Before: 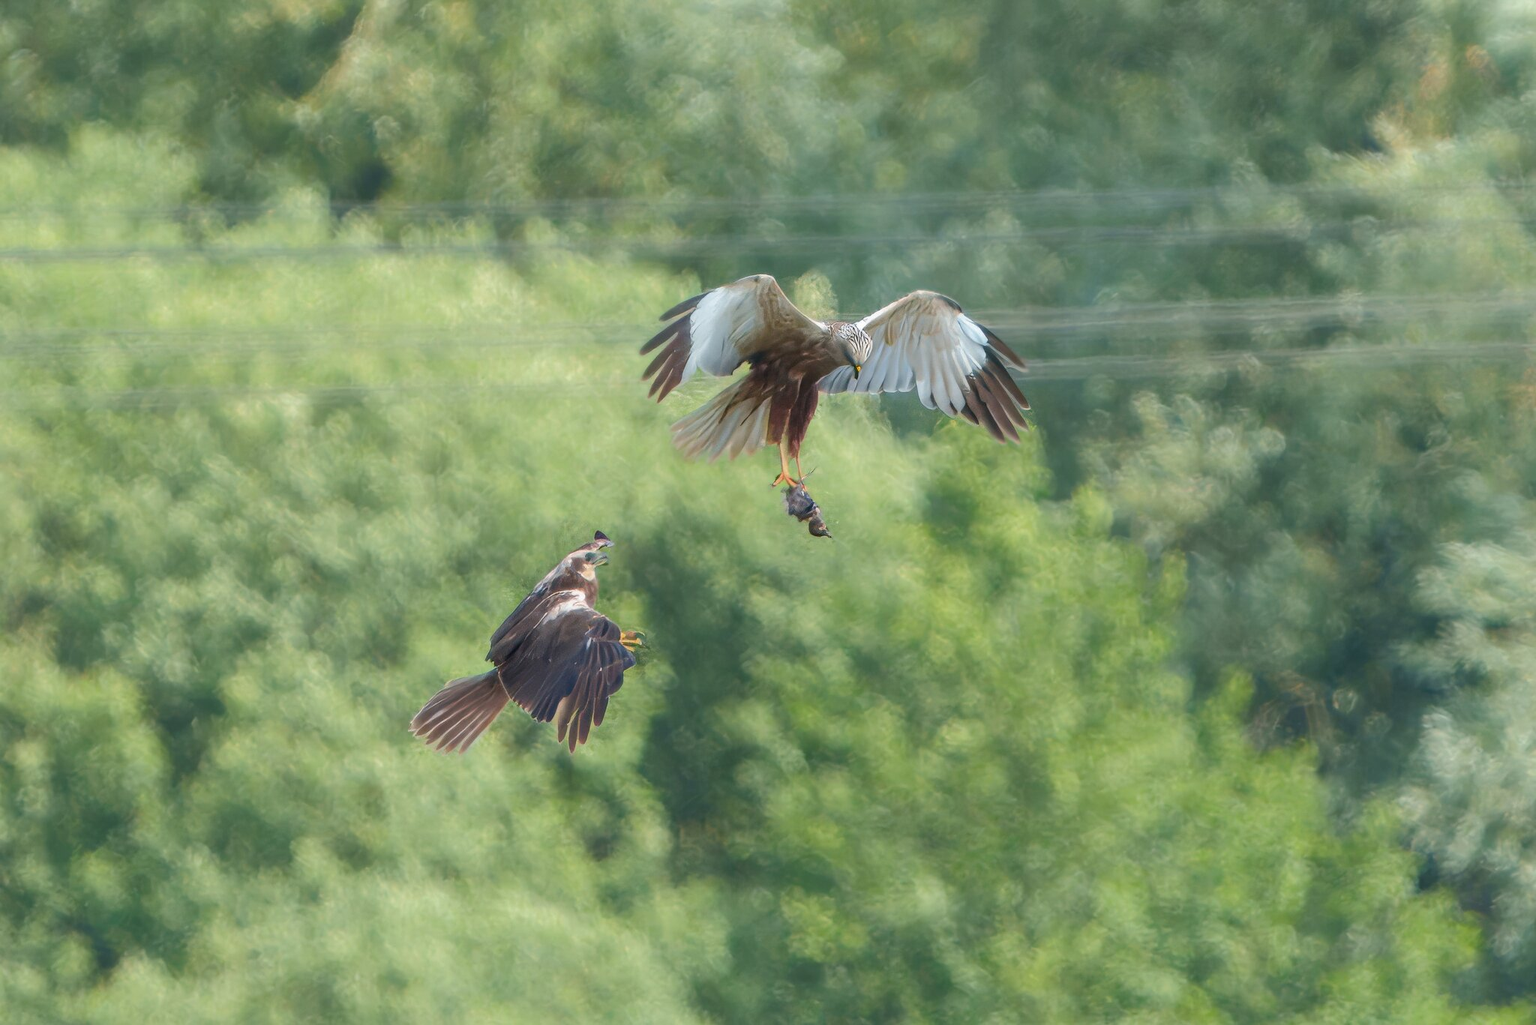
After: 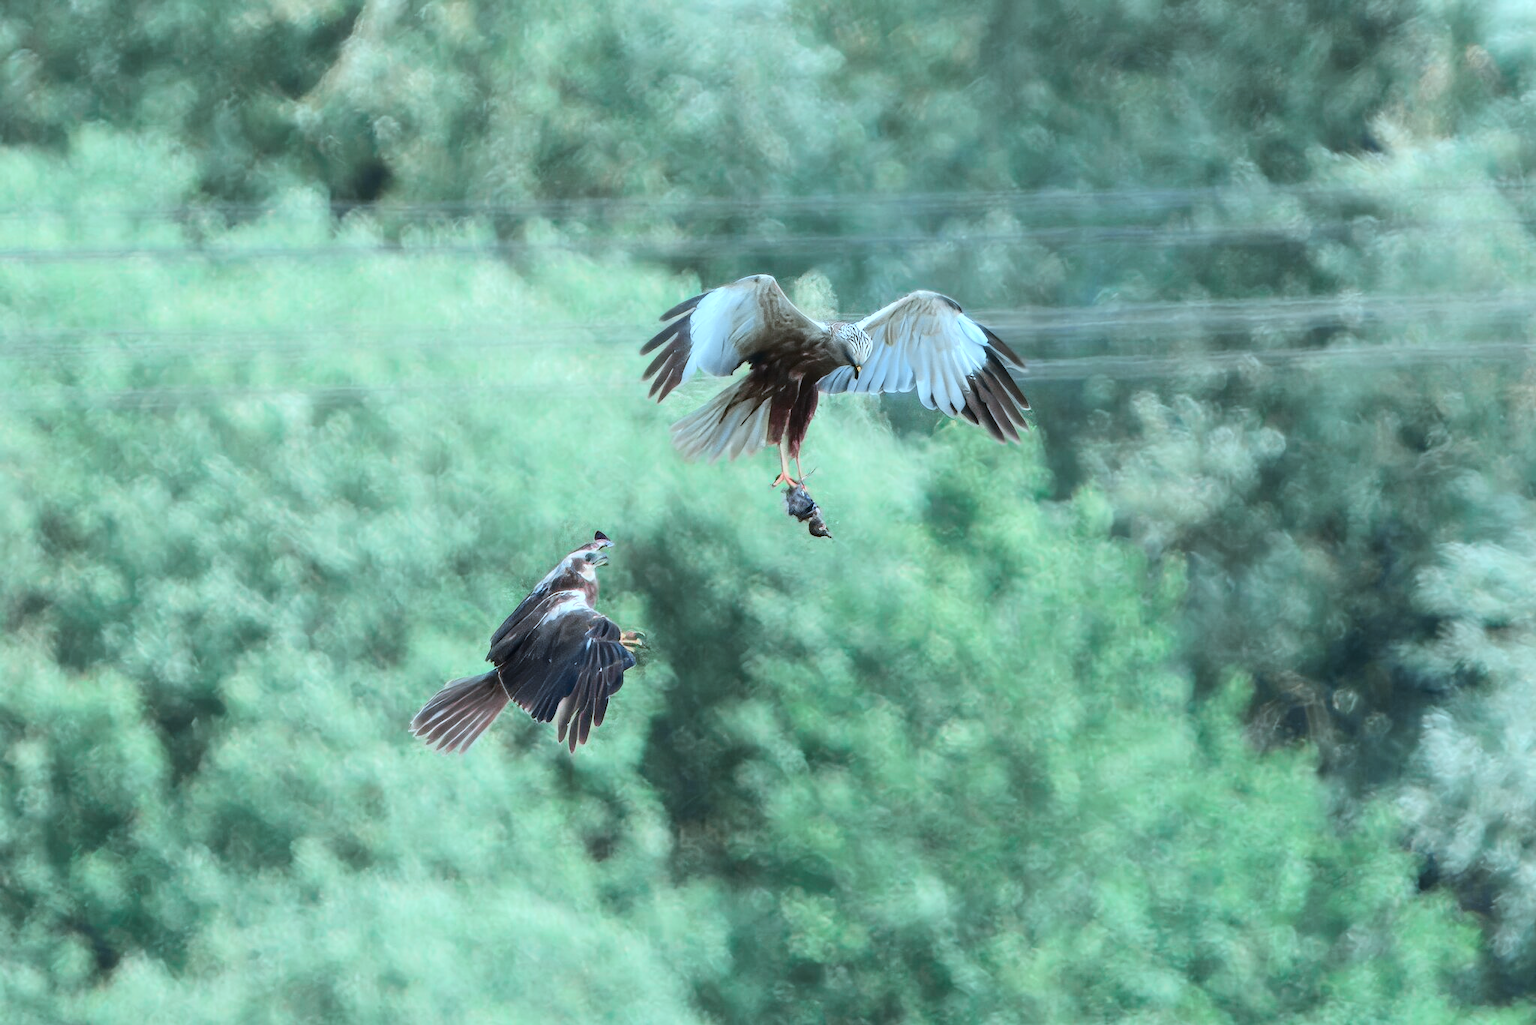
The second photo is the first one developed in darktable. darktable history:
color correction: highlights a* -10.61, highlights b* -19.05
tone equalizer: -8 EV -0.77 EV, -7 EV -0.709 EV, -6 EV -0.6 EV, -5 EV -0.383 EV, -3 EV 0.395 EV, -2 EV 0.6 EV, -1 EV 0.693 EV, +0 EV 0.74 EV, edges refinement/feathering 500, mask exposure compensation -1.57 EV, preserve details no
tone curve: curves: ch0 [(0, 0.009) (0.105, 0.069) (0.195, 0.154) (0.289, 0.278) (0.384, 0.391) (0.513, 0.53) (0.66, 0.667) (0.895, 0.863) (1, 0.919)]; ch1 [(0, 0) (0.161, 0.092) (0.35, 0.33) (0.403, 0.395) (0.456, 0.469) (0.502, 0.499) (0.519, 0.514) (0.576, 0.587) (0.642, 0.645) (0.701, 0.742) (1, 0.942)]; ch2 [(0, 0) (0.371, 0.362) (0.437, 0.437) (0.501, 0.5) (0.53, 0.528) (0.569, 0.551) (0.619, 0.58) (0.883, 0.752) (1, 0.929)], color space Lab, independent channels, preserve colors none
